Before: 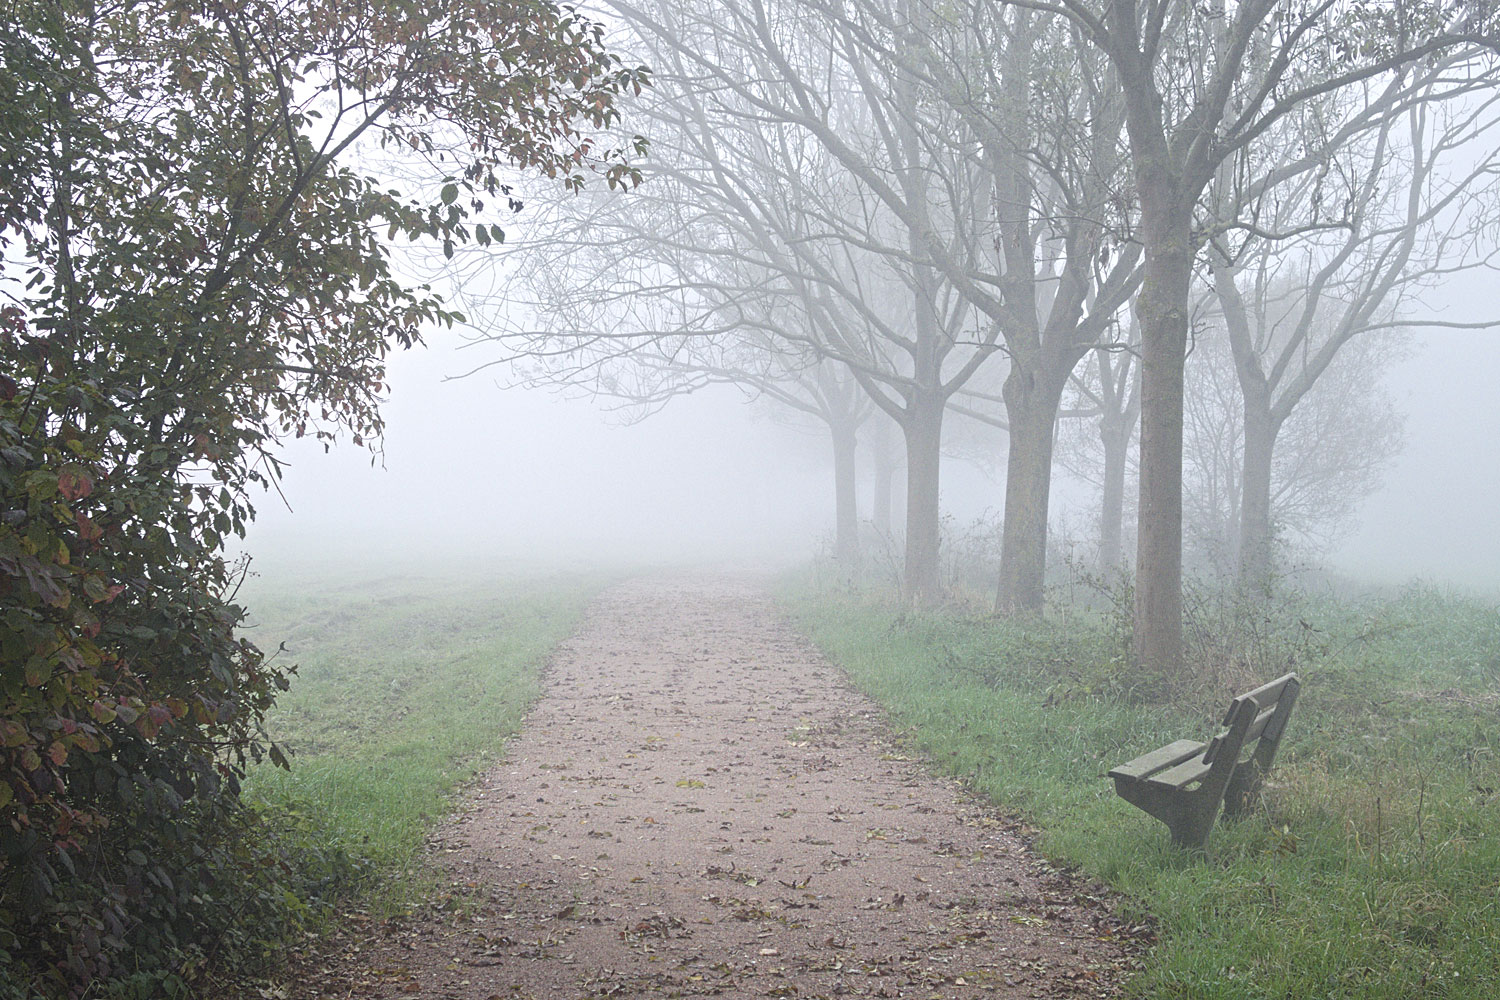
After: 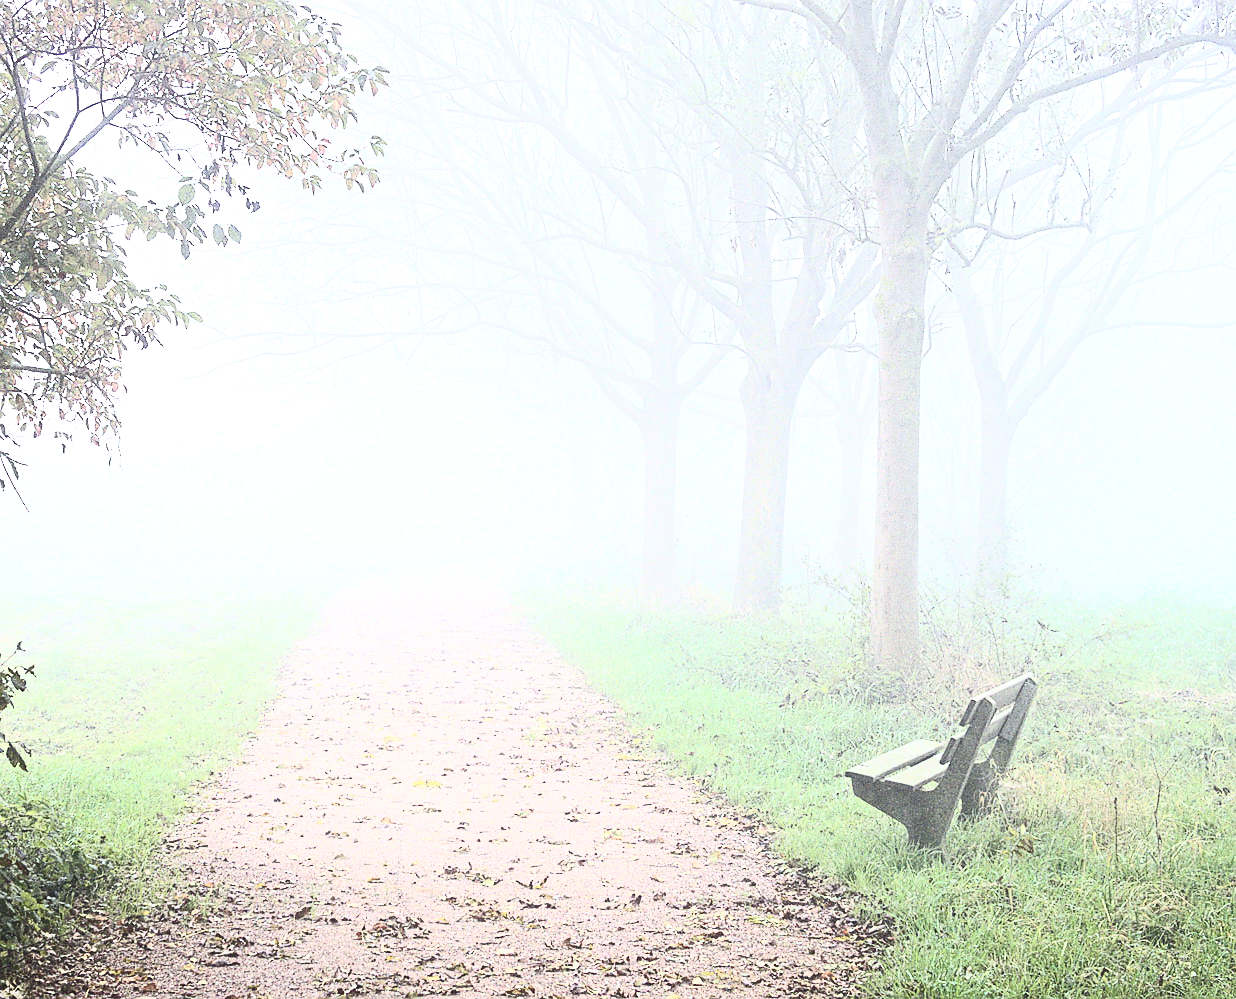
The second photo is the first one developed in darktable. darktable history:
crop: left 17.55%, bottom 0.048%
exposure: exposure 0.672 EV, compensate exposure bias true, compensate highlight preservation false
contrast brightness saturation: contrast 0.614, brightness 0.338, saturation 0.146
sharpen: radius 1.023, threshold 0.991
